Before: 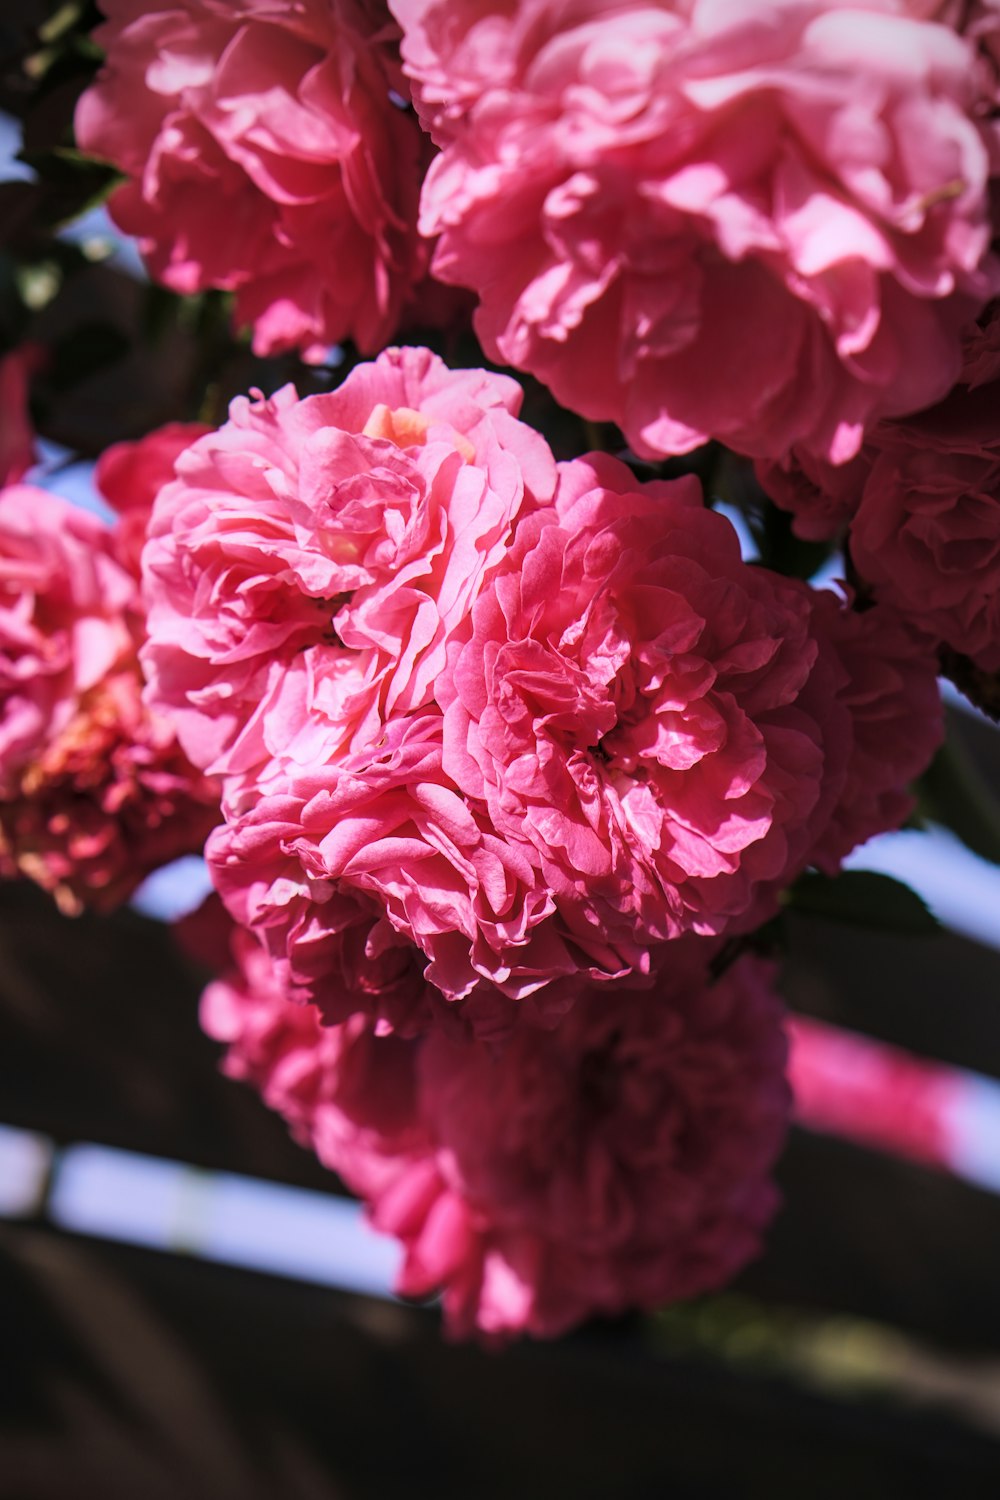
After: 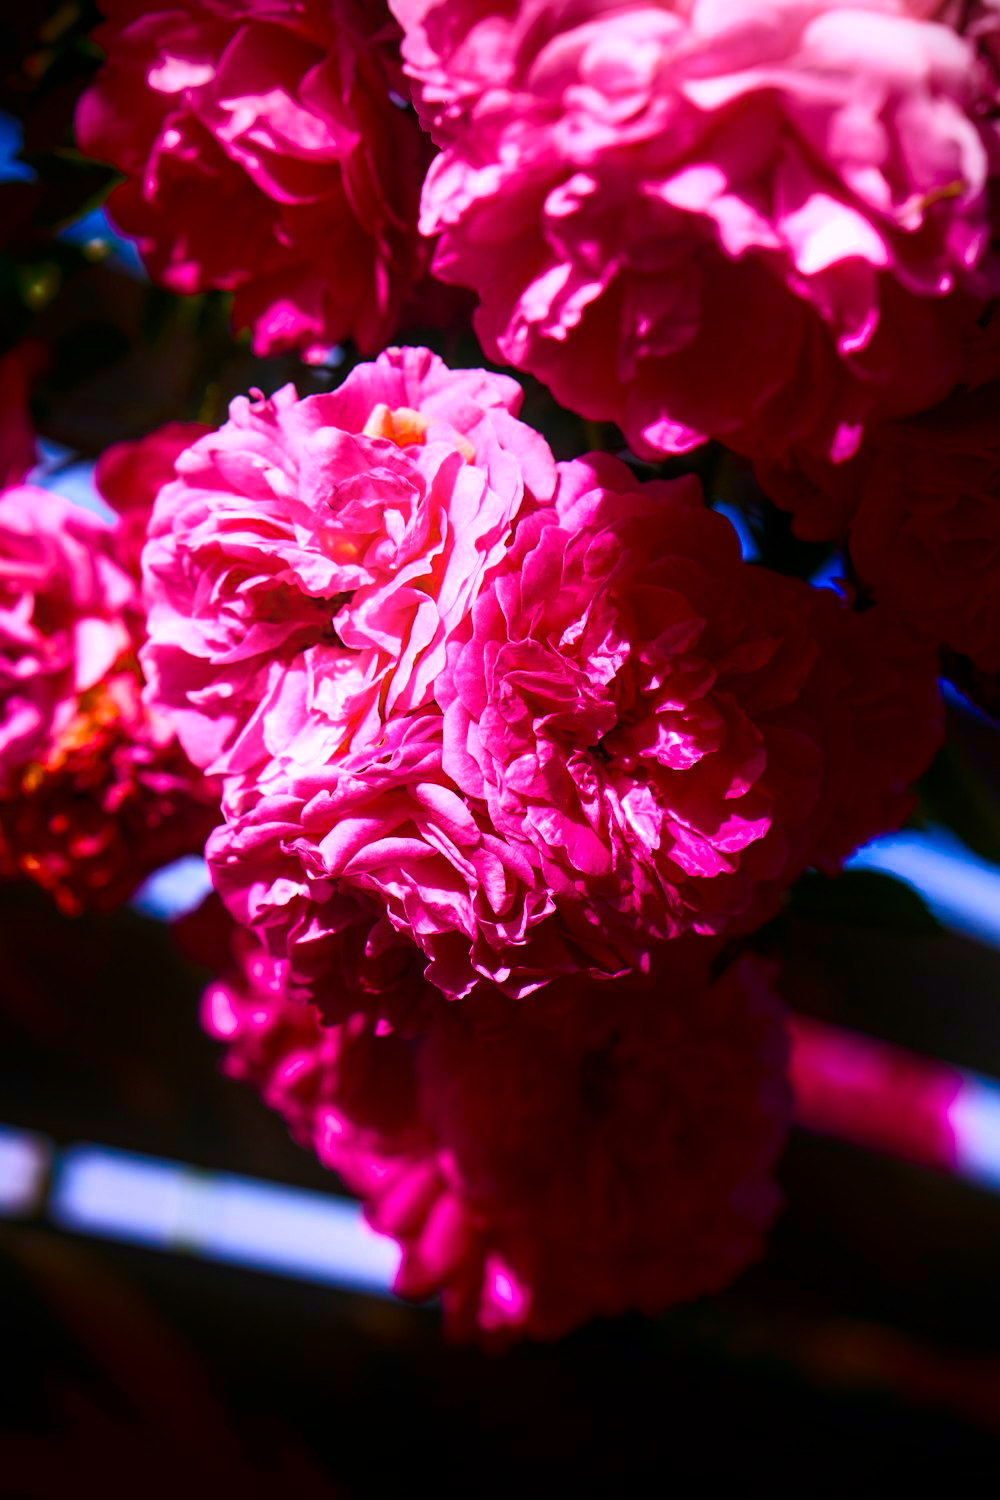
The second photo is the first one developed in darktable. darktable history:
shadows and highlights: shadows -89.33, highlights 88.91, soften with gaussian
color balance rgb: perceptual saturation grading › global saturation 65.324%, perceptual saturation grading › highlights 48.964%, perceptual saturation grading › shadows 29.379%, perceptual brilliance grading › highlights 5.752%, perceptual brilliance grading › shadows -9.451%
contrast brightness saturation: contrast 0.058, brightness -0.008, saturation -0.216
exposure: exposure 0.241 EV, compensate highlight preservation false
